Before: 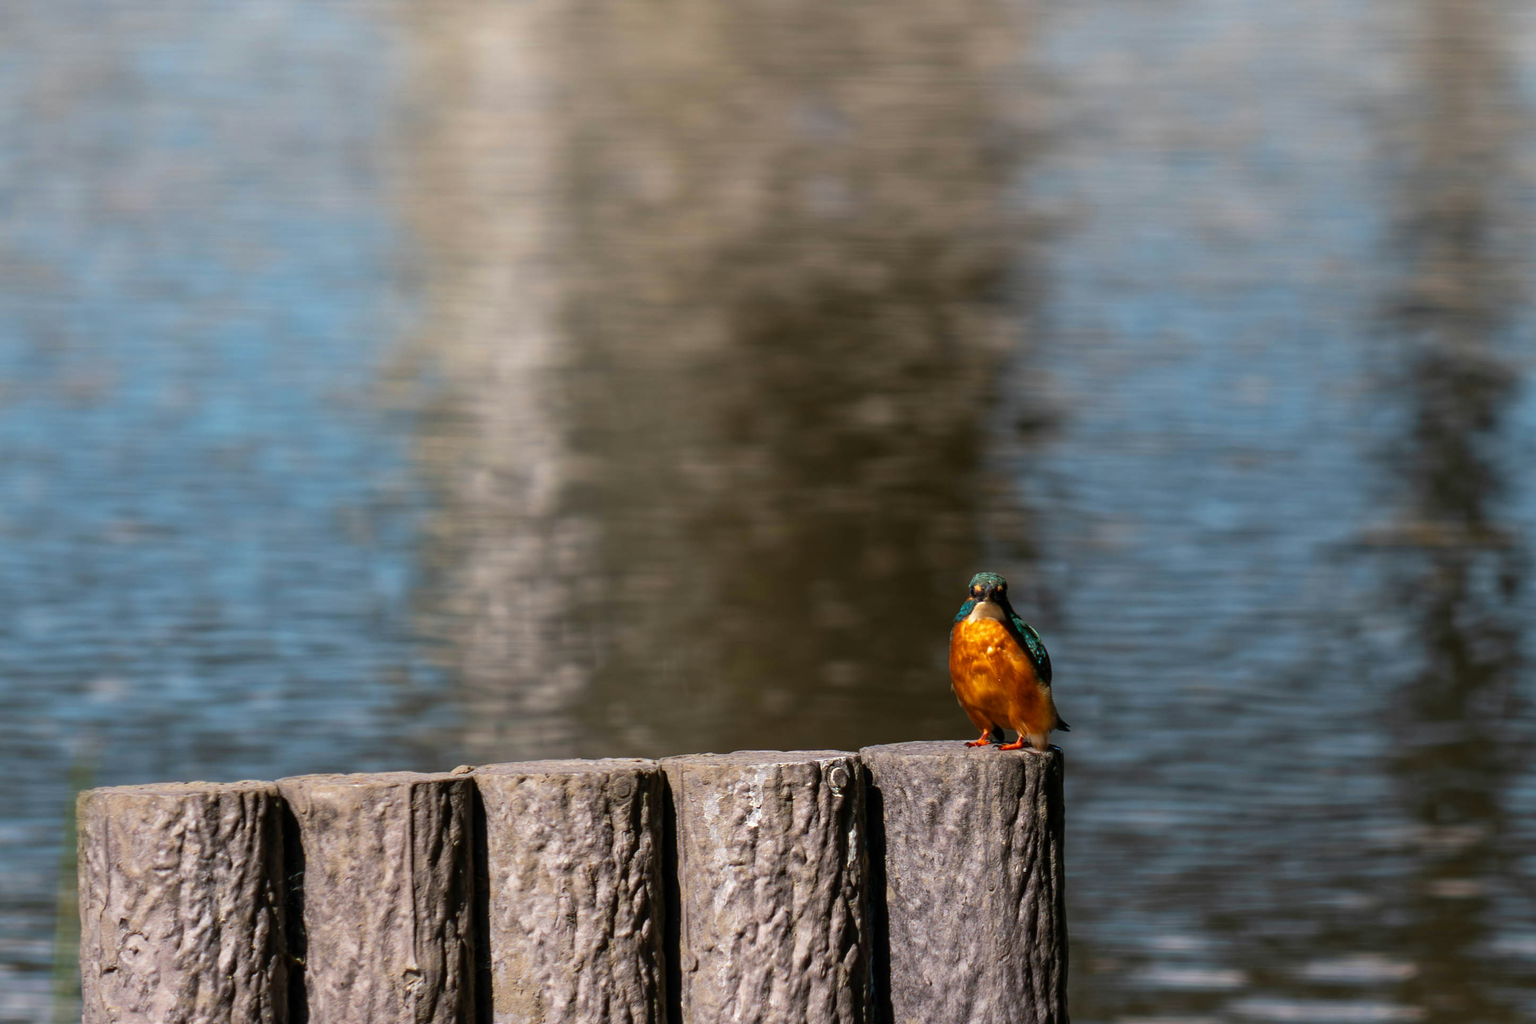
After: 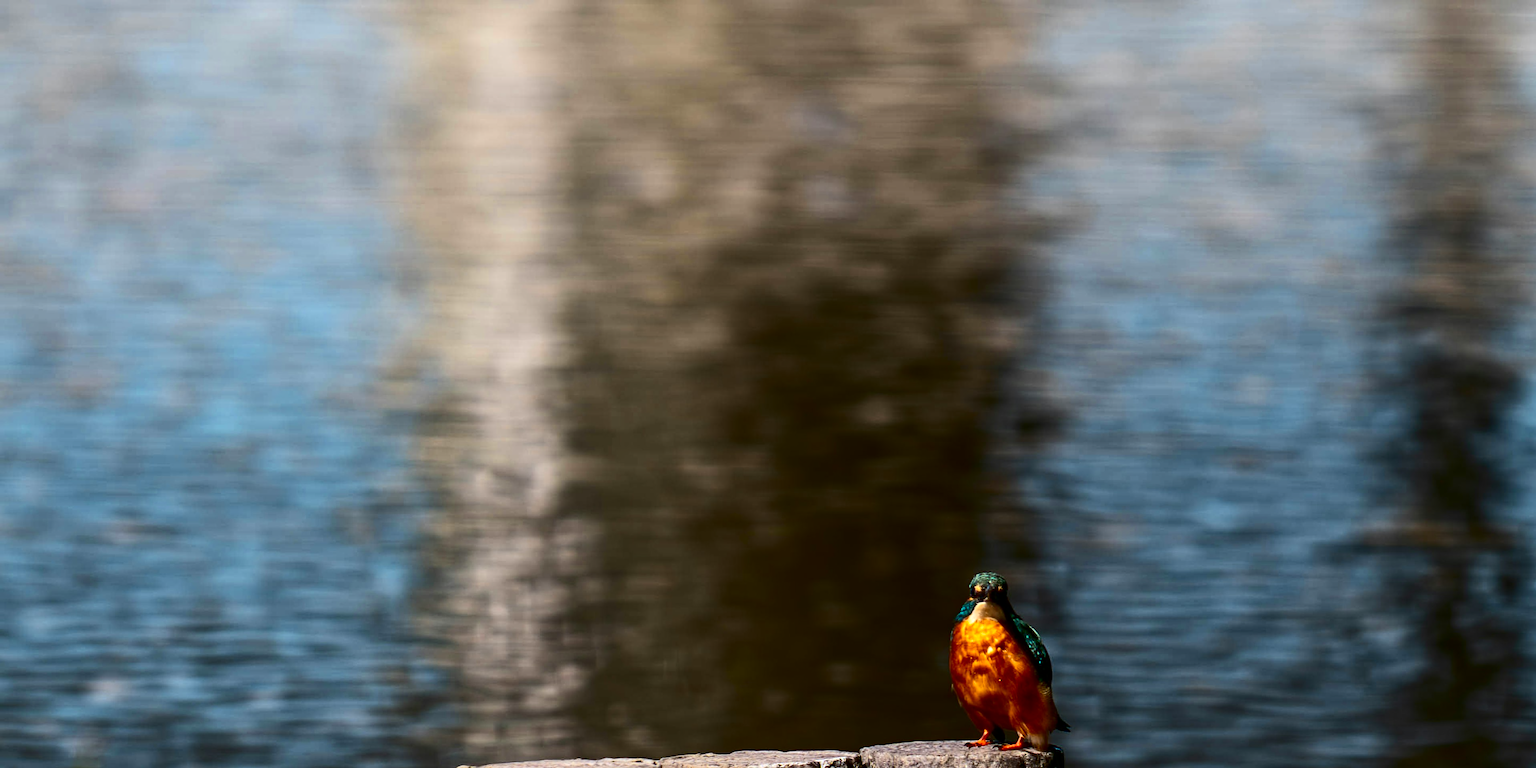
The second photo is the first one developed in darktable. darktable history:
contrast equalizer: octaves 7, y [[0.502, 0.505, 0.512, 0.529, 0.564, 0.588], [0.5 ×6], [0.502, 0.505, 0.512, 0.529, 0.564, 0.588], [0, 0.001, 0.001, 0.004, 0.008, 0.011], [0, 0.001, 0.001, 0.004, 0.008, 0.011]]
contrast brightness saturation: contrast 0.31, brightness -0.069, saturation 0.175
crop: bottom 24.994%
